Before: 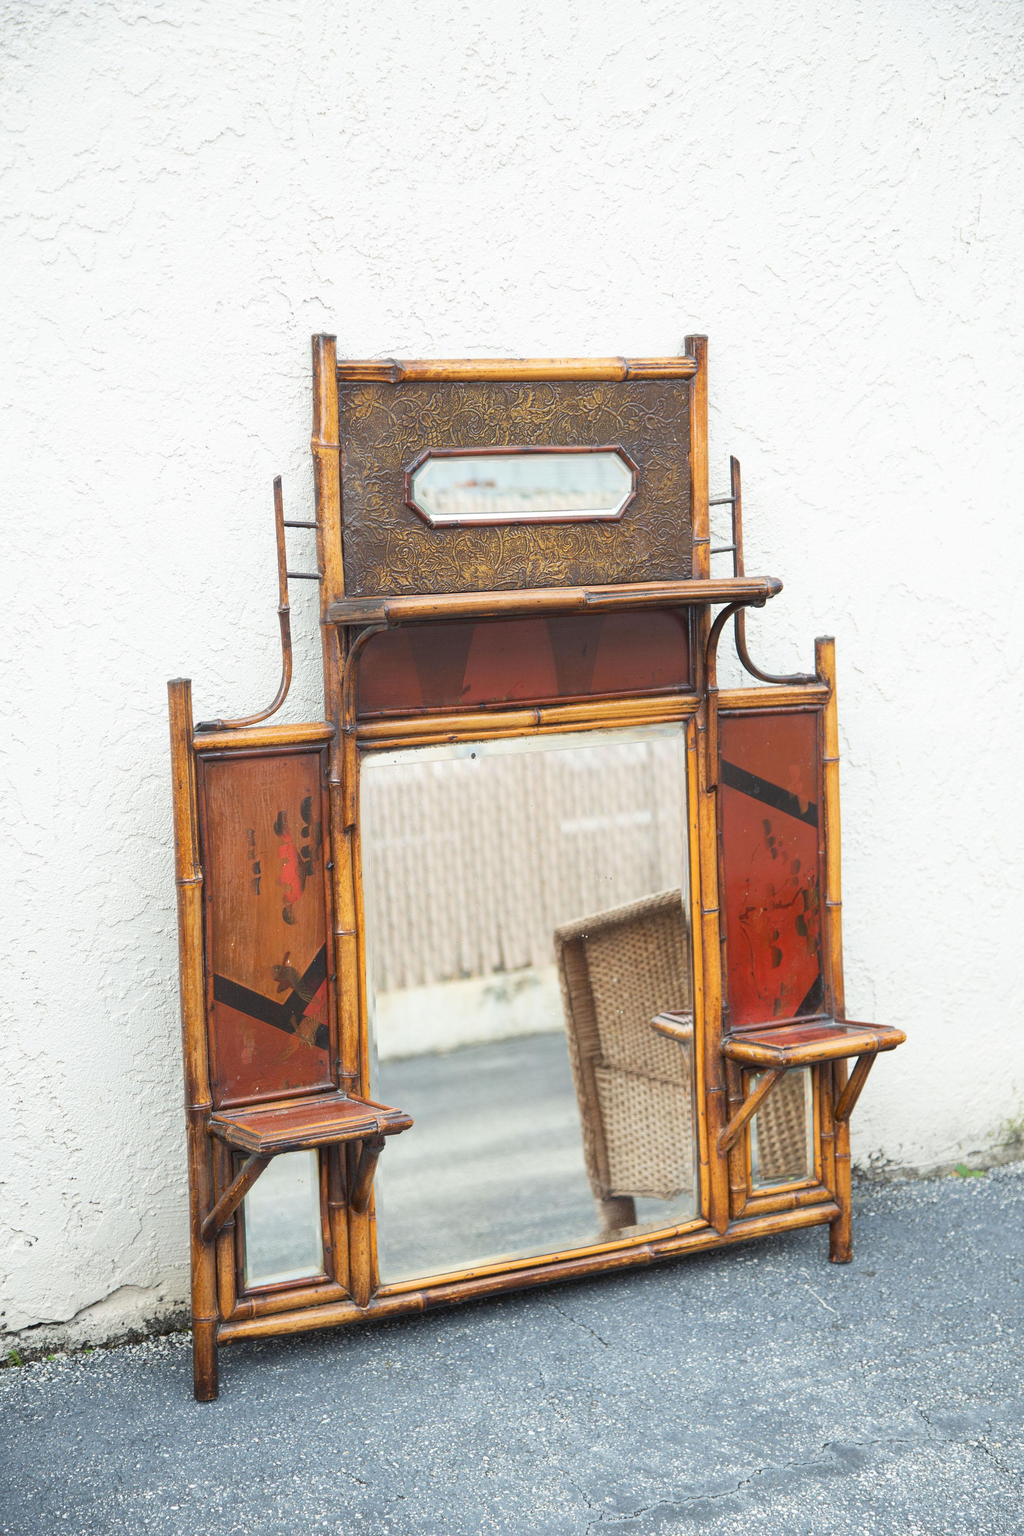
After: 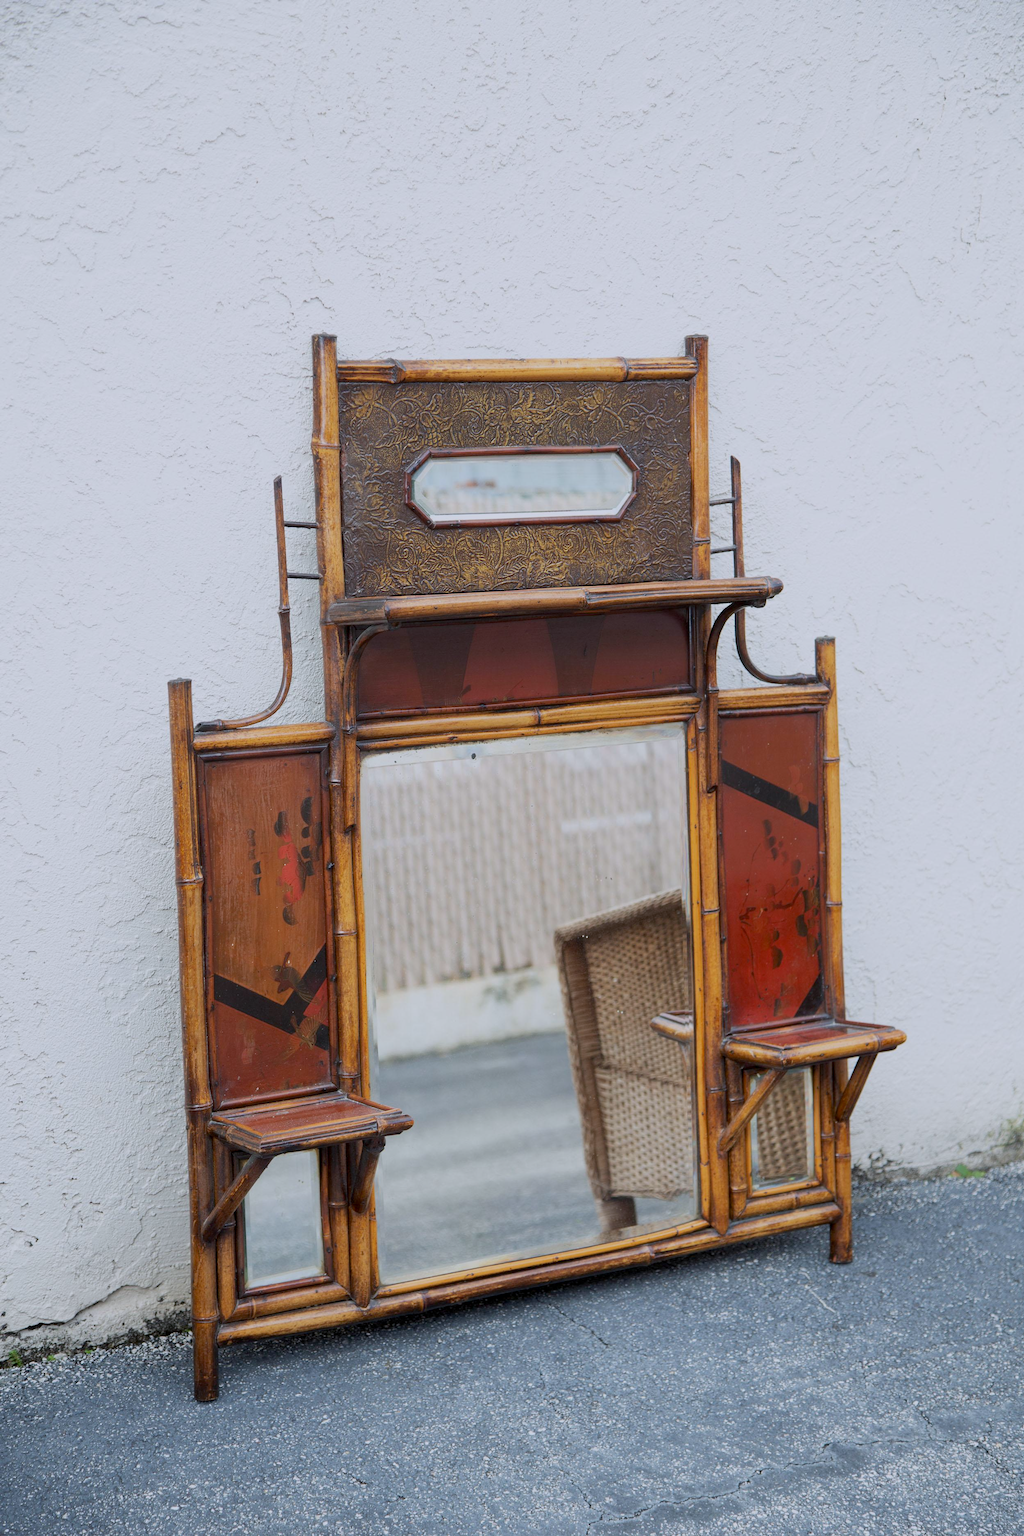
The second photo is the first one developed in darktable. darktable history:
exposure: black level correction 0.009, exposure -0.63 EV, compensate highlight preservation false
color calibration: illuminant as shot in camera, x 0.358, y 0.373, temperature 4628.91 K
base curve: curves: ch0 [(0, 0) (0.989, 0.992)], preserve colors none
